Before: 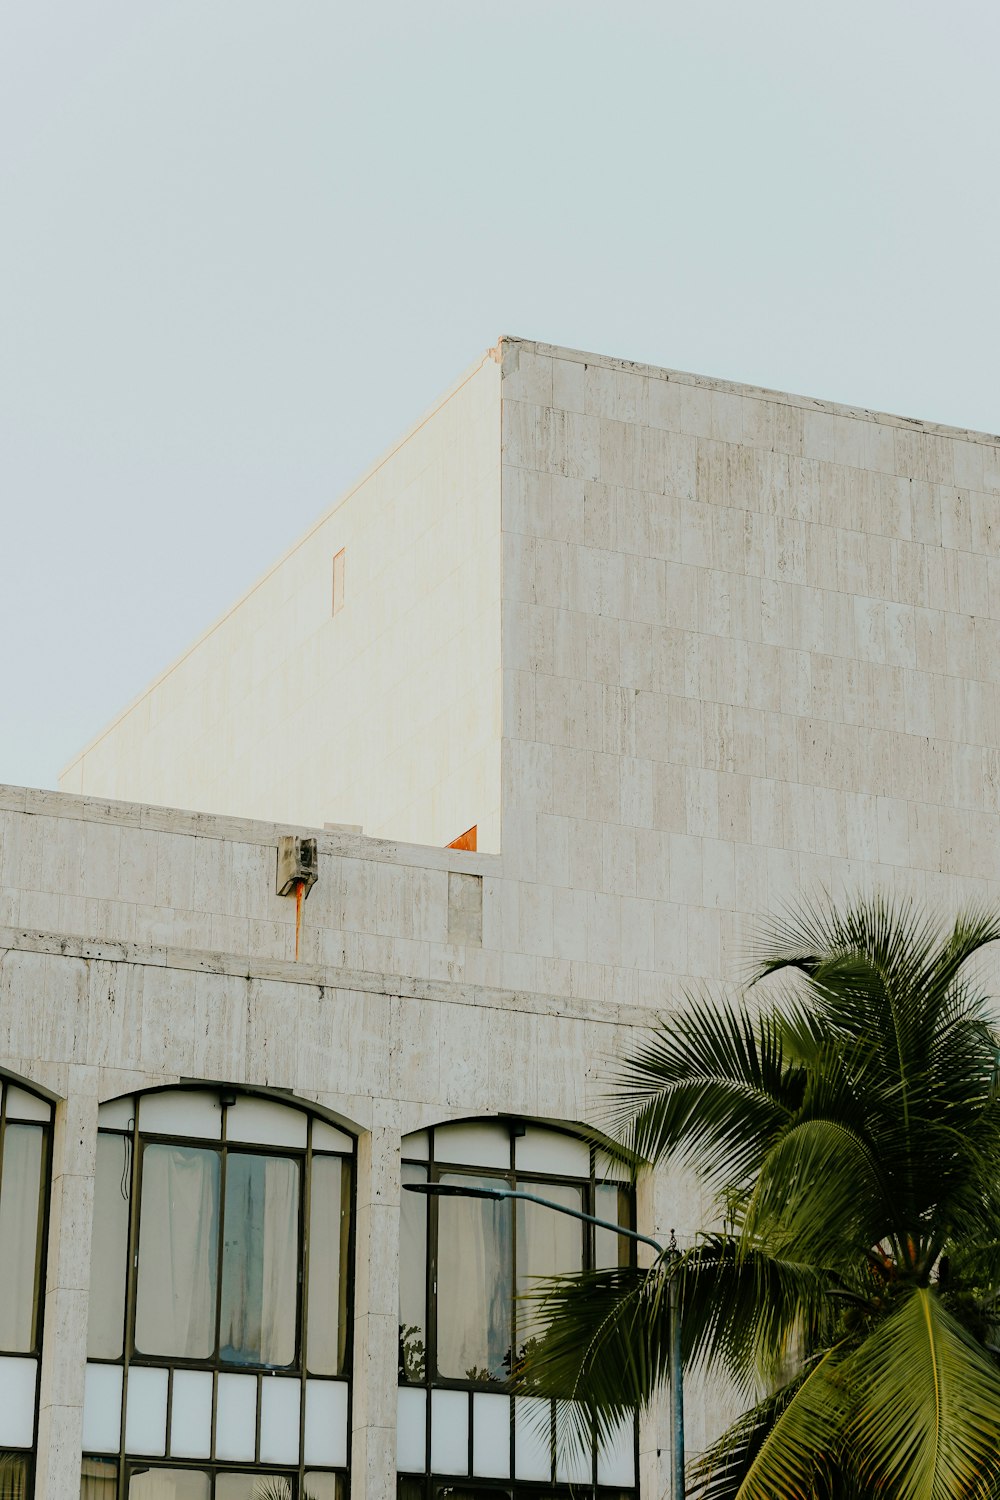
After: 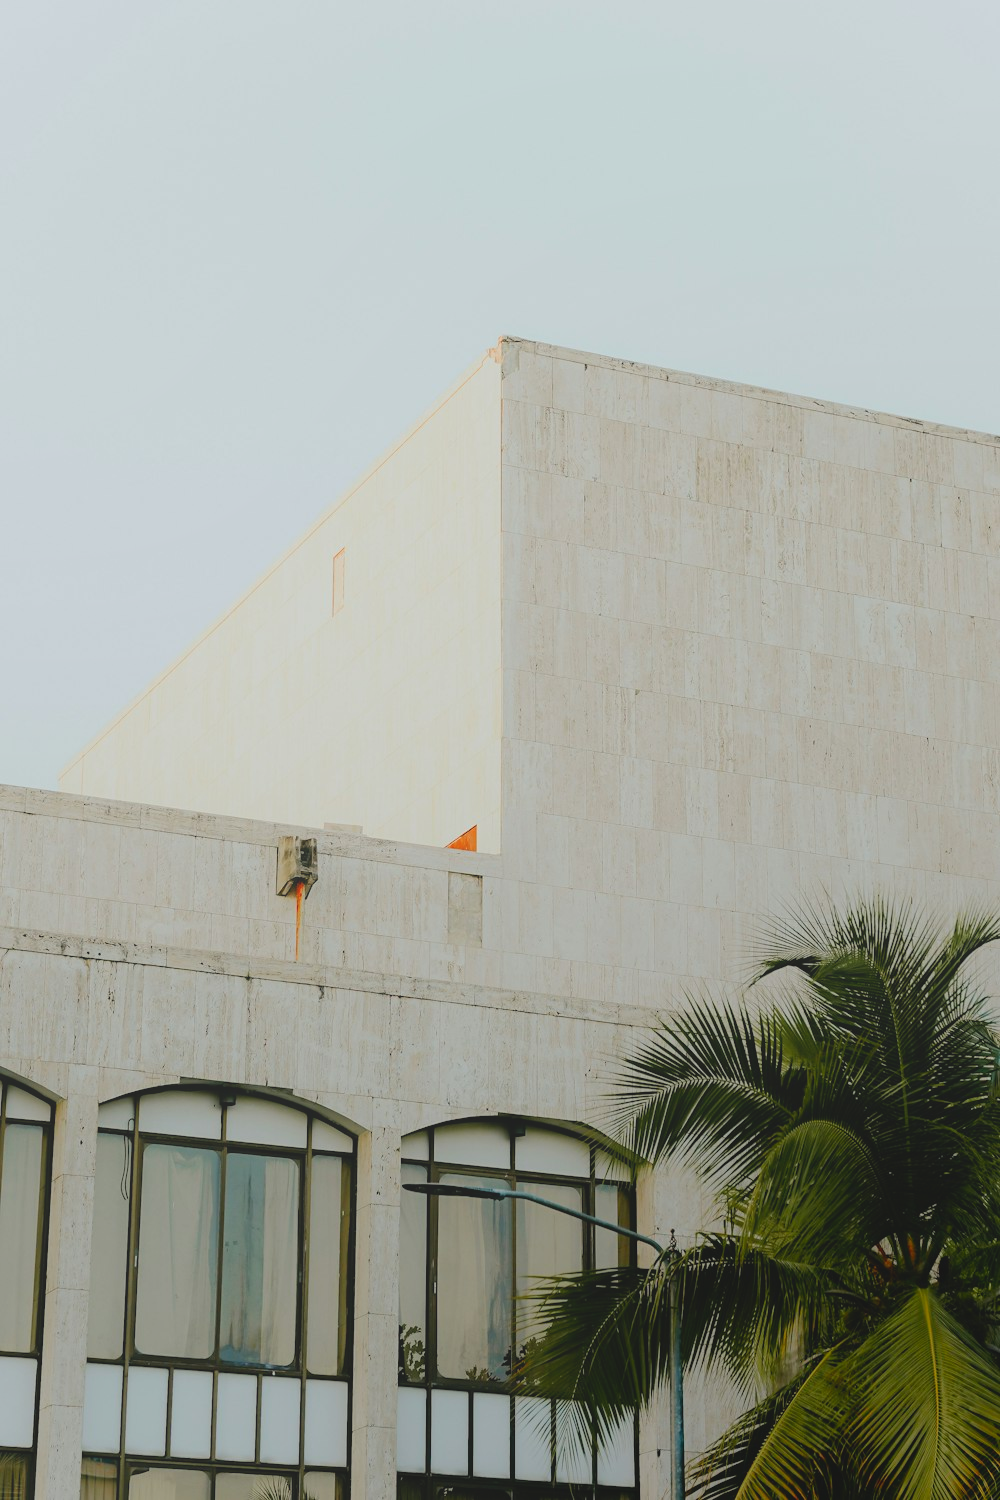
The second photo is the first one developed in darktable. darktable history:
local contrast: detail 71%
